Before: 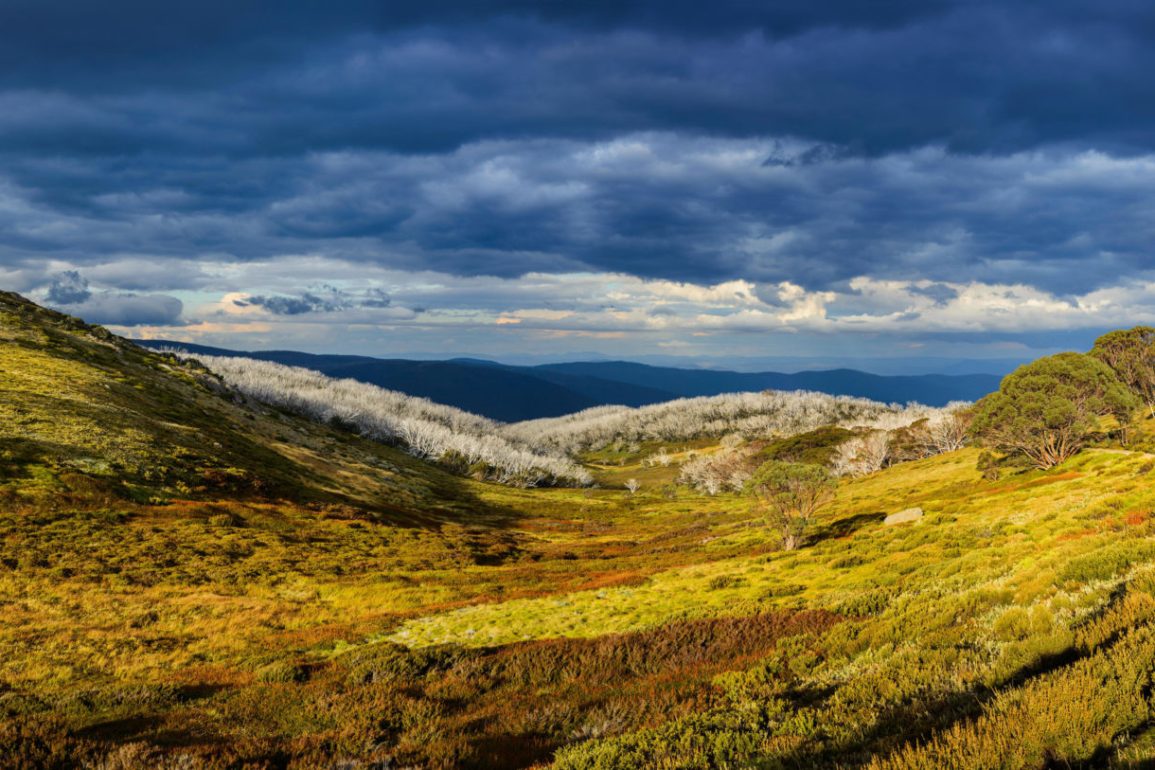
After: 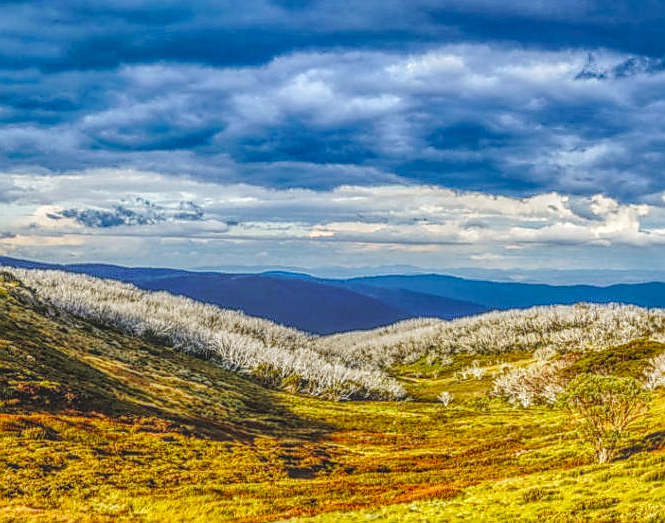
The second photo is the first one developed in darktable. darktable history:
local contrast: highlights 20%, shadows 24%, detail 200%, midtone range 0.2
sharpen: radius 1.388, amount 1.252, threshold 0.678
crop: left 16.222%, top 11.349%, right 26.19%, bottom 20.705%
shadows and highlights: radius 115.95, shadows 42.6, highlights -61.6, soften with gaussian
base curve: curves: ch0 [(0, 0) (0.028, 0.03) (0.121, 0.232) (0.46, 0.748) (0.859, 0.968) (1, 1)], preserve colors none
